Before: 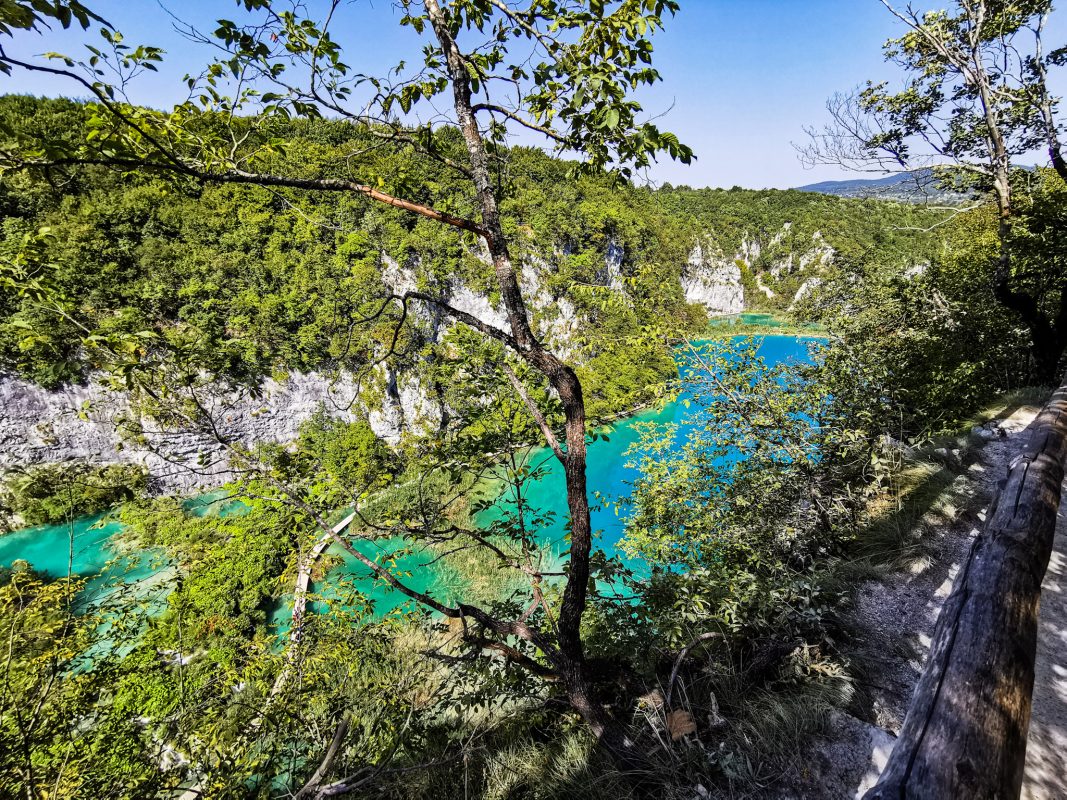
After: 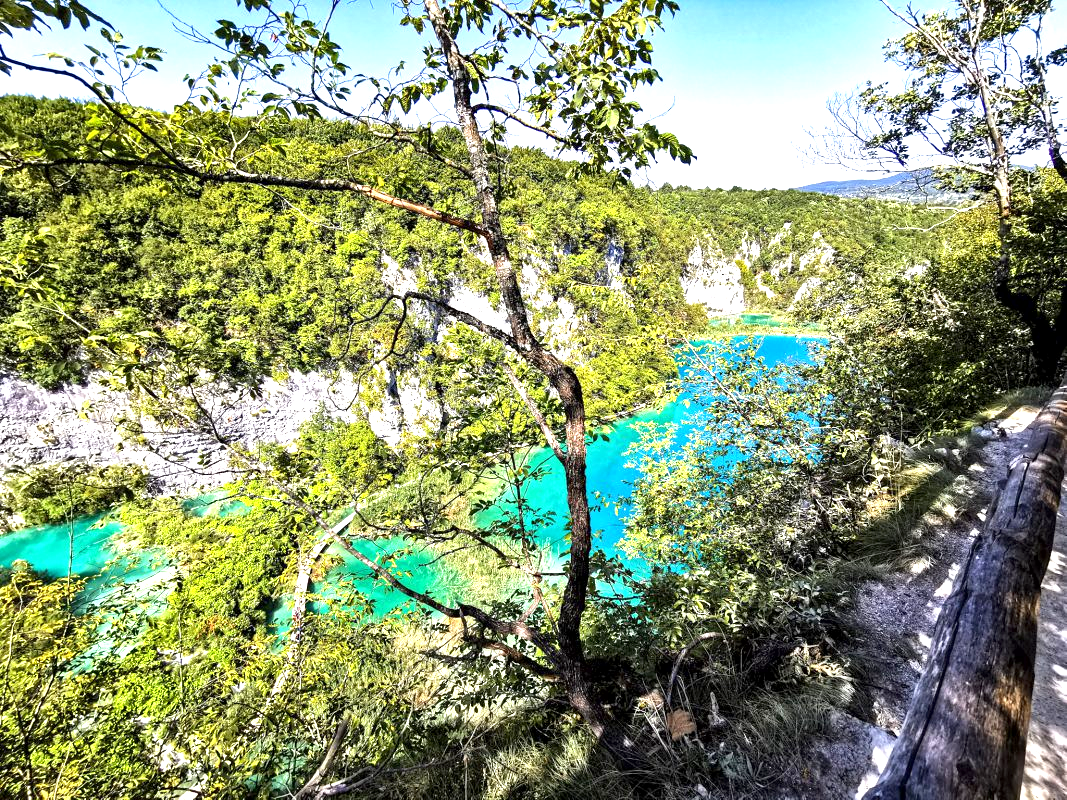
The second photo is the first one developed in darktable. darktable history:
local contrast: mode bilateral grid, contrast 20, coarseness 50, detail 120%, midtone range 0.2
exposure: black level correction 0.001, exposure 1.116 EV, compensate highlight preservation false
